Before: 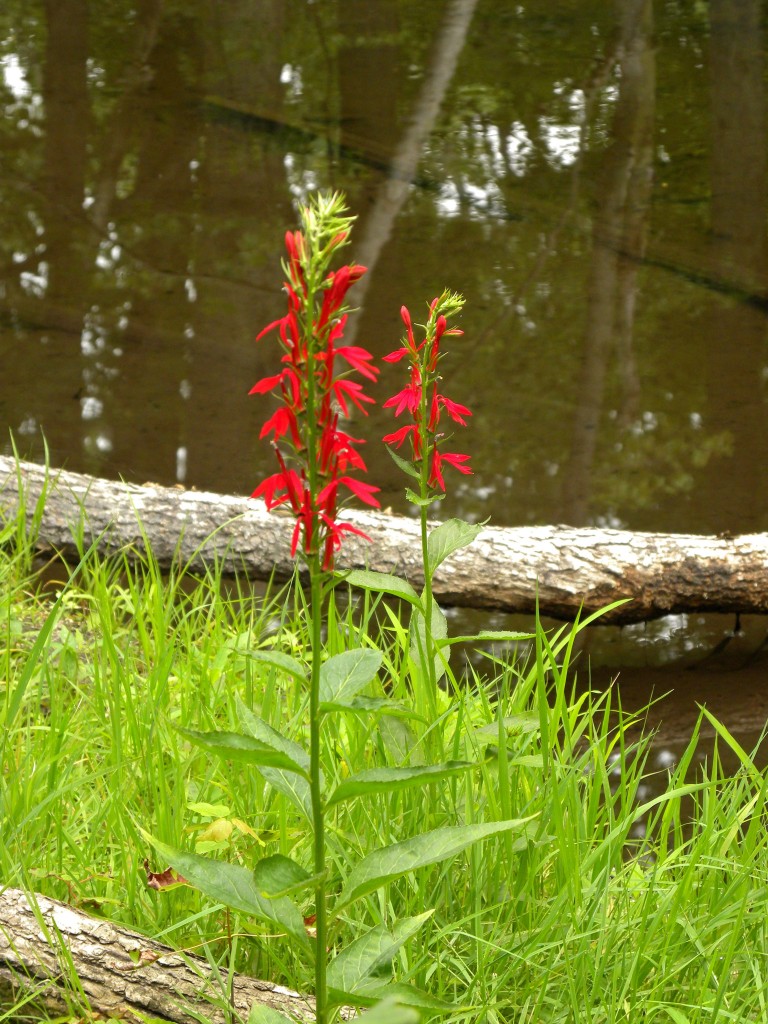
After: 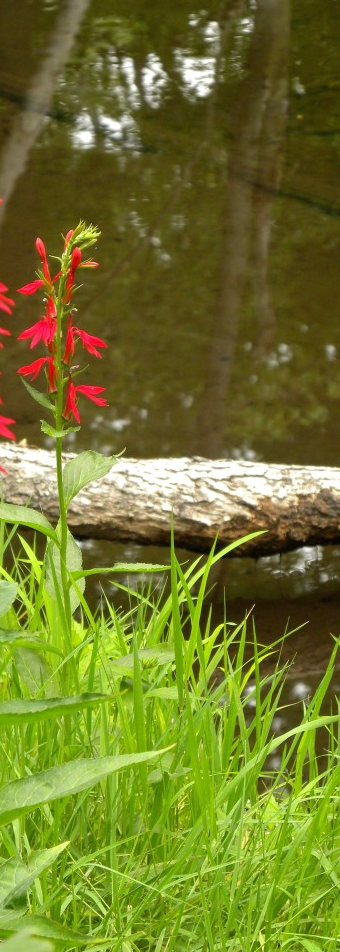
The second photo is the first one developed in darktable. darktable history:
crop: left 47.628%, top 6.643%, right 7.874%
exposure: compensate highlight preservation false
